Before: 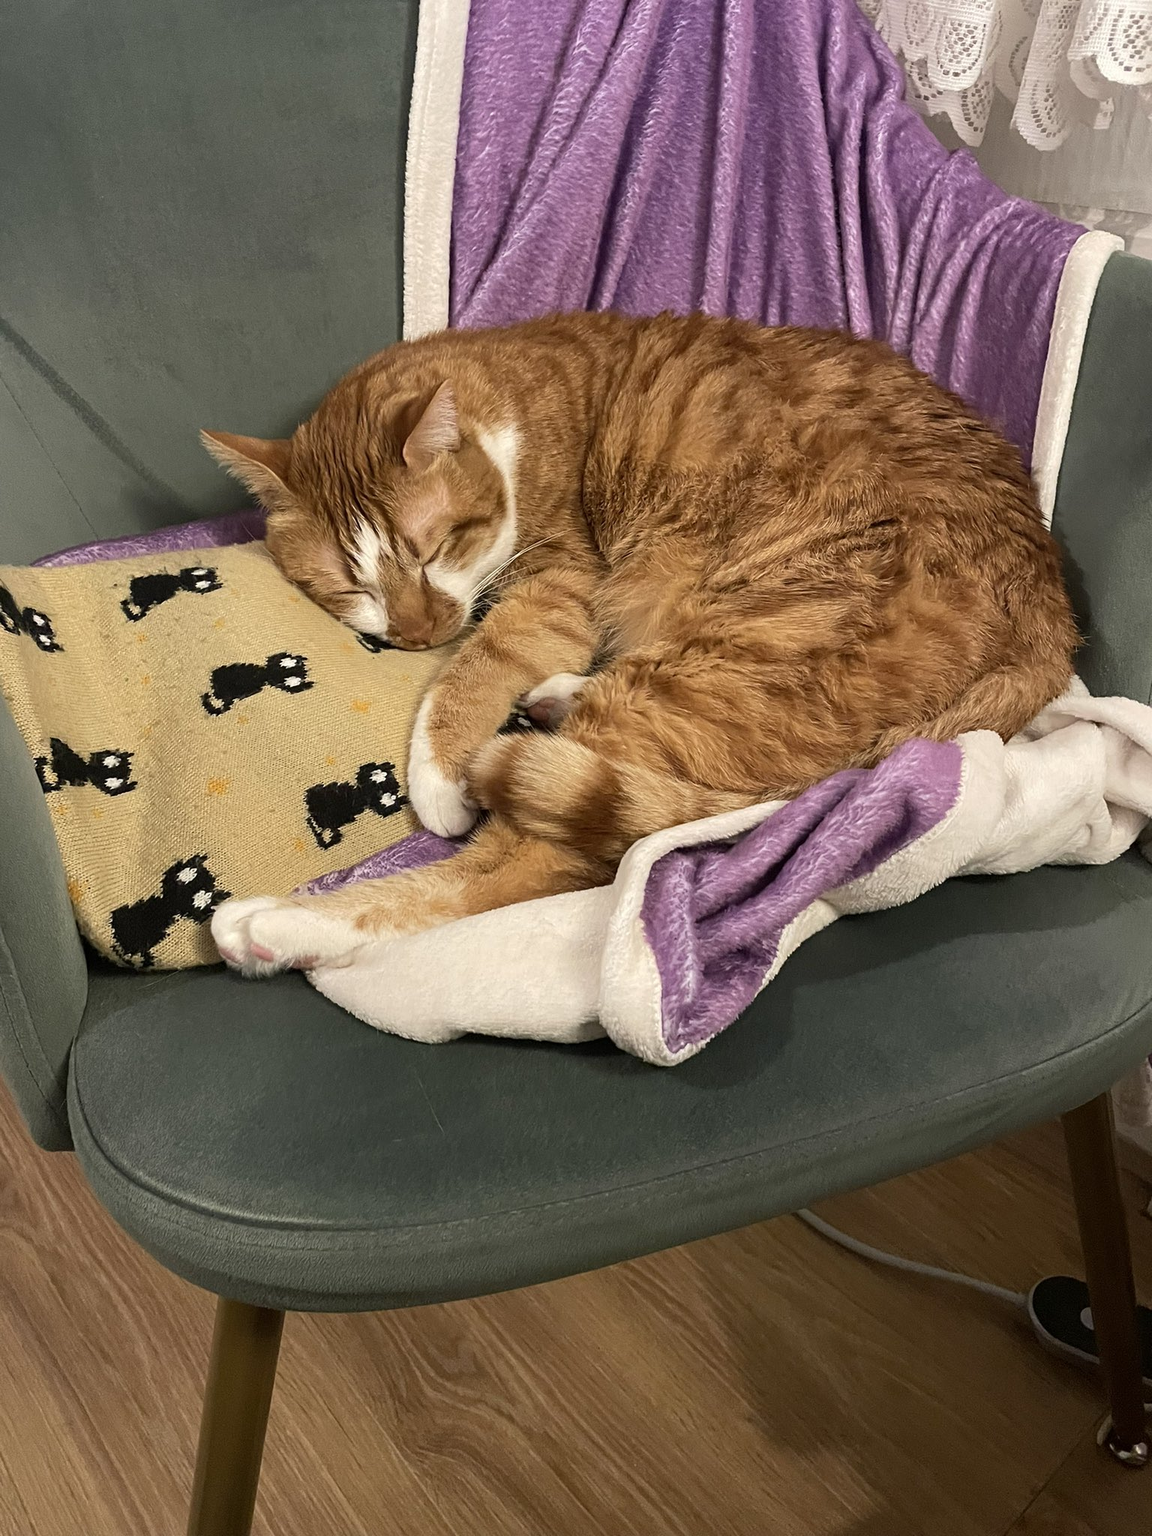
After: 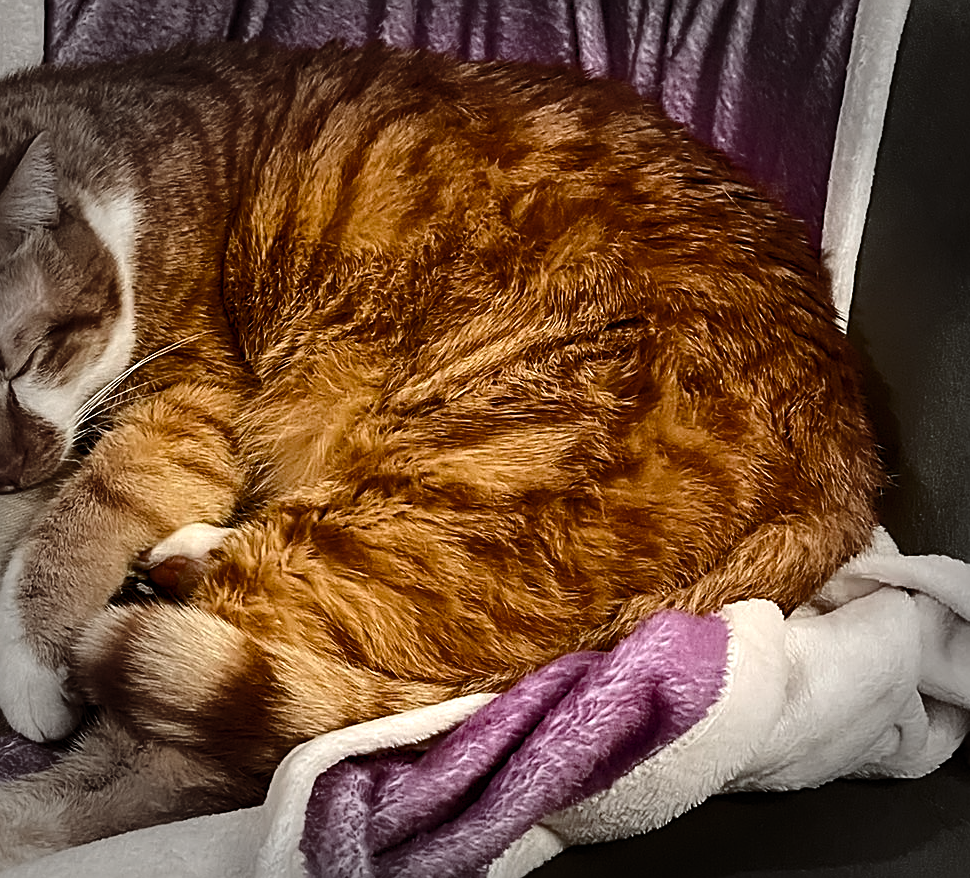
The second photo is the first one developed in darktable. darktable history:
tone curve: curves: ch0 [(0, 0) (0.003, 0.002) (0.011, 0.007) (0.025, 0.015) (0.044, 0.026) (0.069, 0.041) (0.1, 0.059) (0.136, 0.08) (0.177, 0.105) (0.224, 0.132) (0.277, 0.163) (0.335, 0.198) (0.399, 0.253) (0.468, 0.341) (0.543, 0.435) (0.623, 0.532) (0.709, 0.635) (0.801, 0.745) (0.898, 0.873) (1, 1)], color space Lab, independent channels, preserve colors none
vignetting: fall-off start 66.03%, fall-off radius 39.66%, brightness -0.614, saturation -0.674, automatic ratio true, width/height ratio 0.678, unbound false
crop: left 36.113%, top 18.273%, right 0.705%, bottom 38.827%
color balance rgb: shadows lift › chroma 9.698%, shadows lift › hue 46.11°, perceptual saturation grading › global saturation 35.188%, perceptual saturation grading › highlights -24.751%, perceptual saturation grading › shadows 49.547%
tone equalizer: -8 EV -0.398 EV, -7 EV -0.41 EV, -6 EV -0.325 EV, -5 EV -0.212 EV, -3 EV 0.192 EV, -2 EV 0.334 EV, -1 EV 0.368 EV, +0 EV 0.412 EV, edges refinement/feathering 500, mask exposure compensation -1.57 EV, preserve details no
sharpen: on, module defaults
contrast brightness saturation: contrast 0.113, saturation -0.172
